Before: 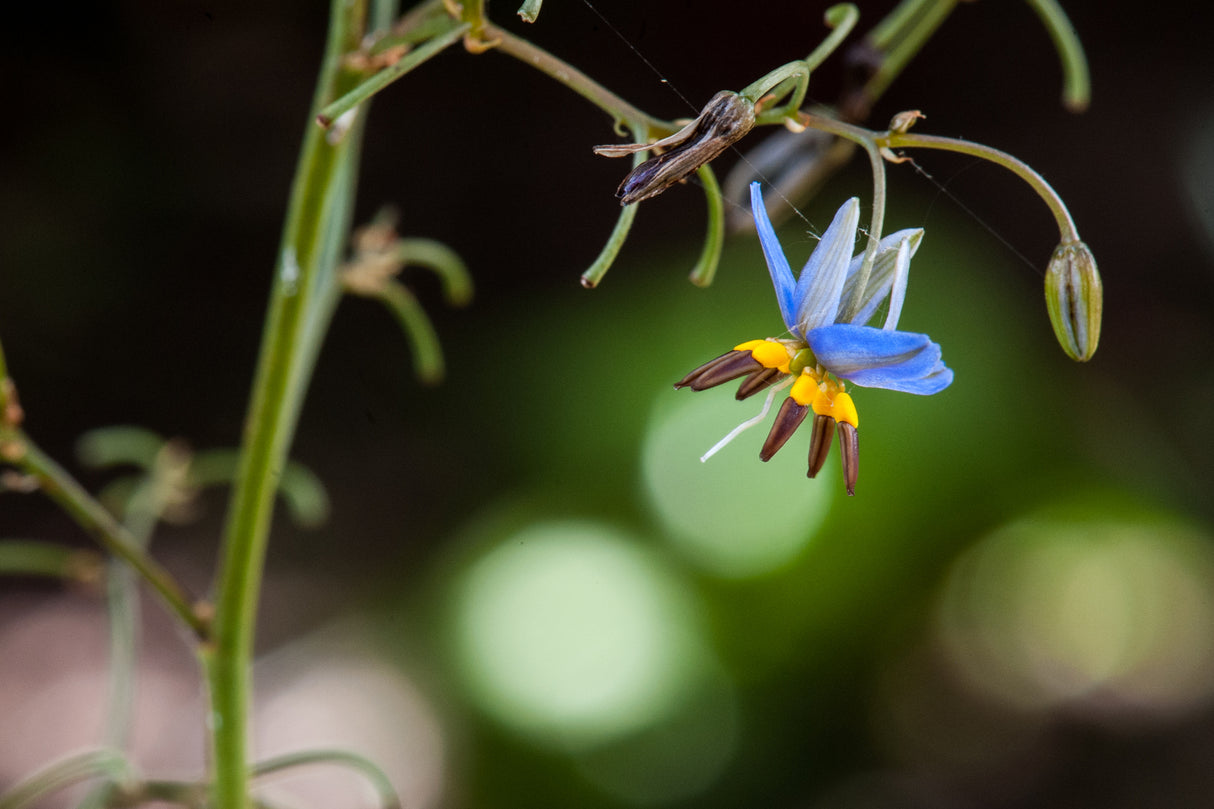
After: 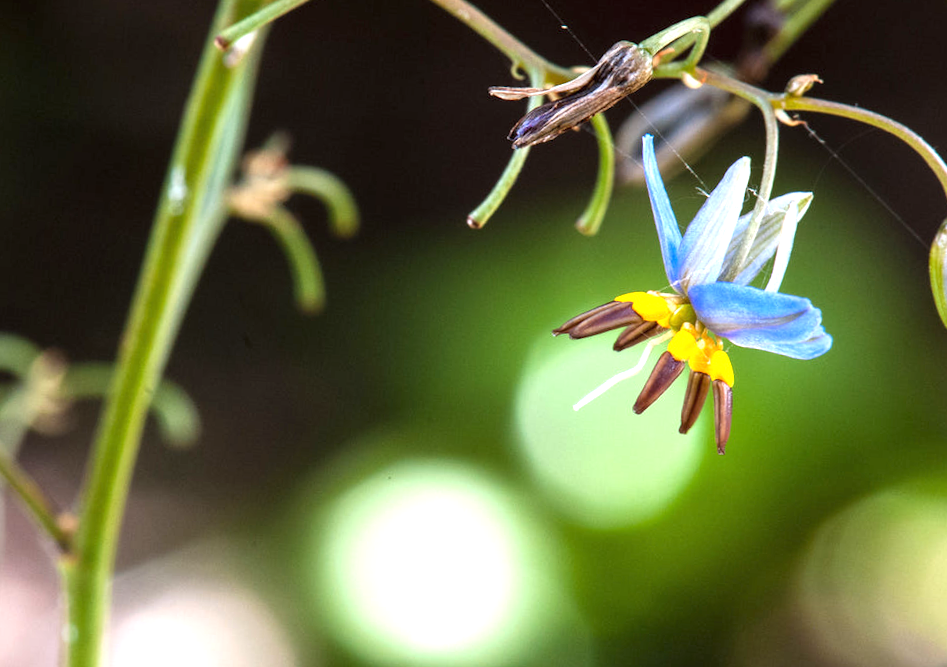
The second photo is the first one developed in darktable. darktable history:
crop and rotate: left 11.831%, top 11.346%, right 13.429%, bottom 13.899%
exposure: black level correction 0, exposure 1.1 EV, compensate exposure bias true, compensate highlight preservation false
white balance: red 1.004, blue 1.024
rotate and perspective: rotation 4.1°, automatic cropping off
